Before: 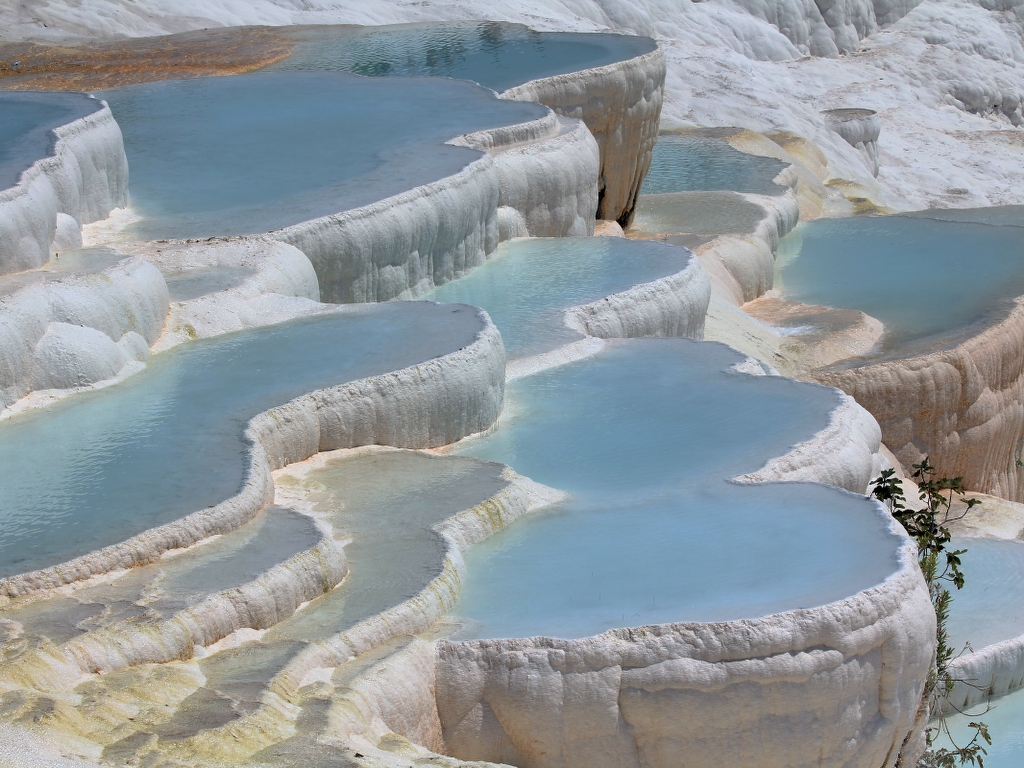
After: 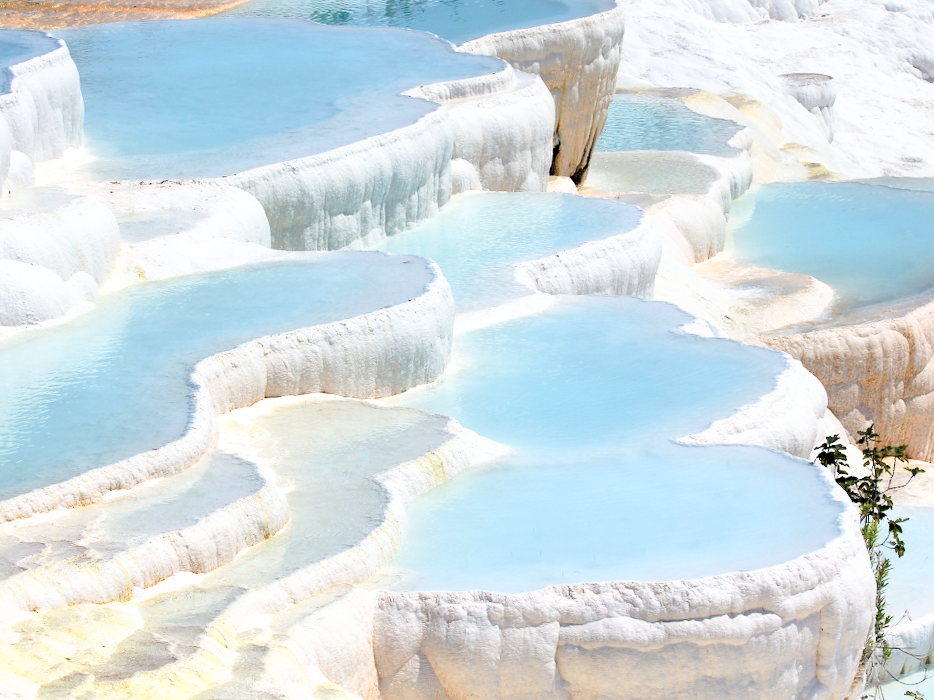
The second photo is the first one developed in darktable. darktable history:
color zones: curves: ch0 [(0, 0.558) (0.143, 0.559) (0.286, 0.529) (0.429, 0.505) (0.571, 0.5) (0.714, 0.5) (0.857, 0.5) (1, 0.558)]; ch1 [(0, 0.469) (0.01, 0.469) (0.12, 0.446) (0.248, 0.469) (0.5, 0.5) (0.748, 0.5) (0.99, 0.469) (1, 0.469)]
crop and rotate: angle -1.96°, left 3.097%, top 4.154%, right 1.586%, bottom 0.529%
exposure: exposure 0.496 EV, compensate highlight preservation false
contrast brightness saturation: contrast 0.08, saturation 0.2
base curve: curves: ch0 [(0, 0) (0.005, 0.002) (0.15, 0.3) (0.4, 0.7) (0.75, 0.95) (1, 1)], preserve colors none
